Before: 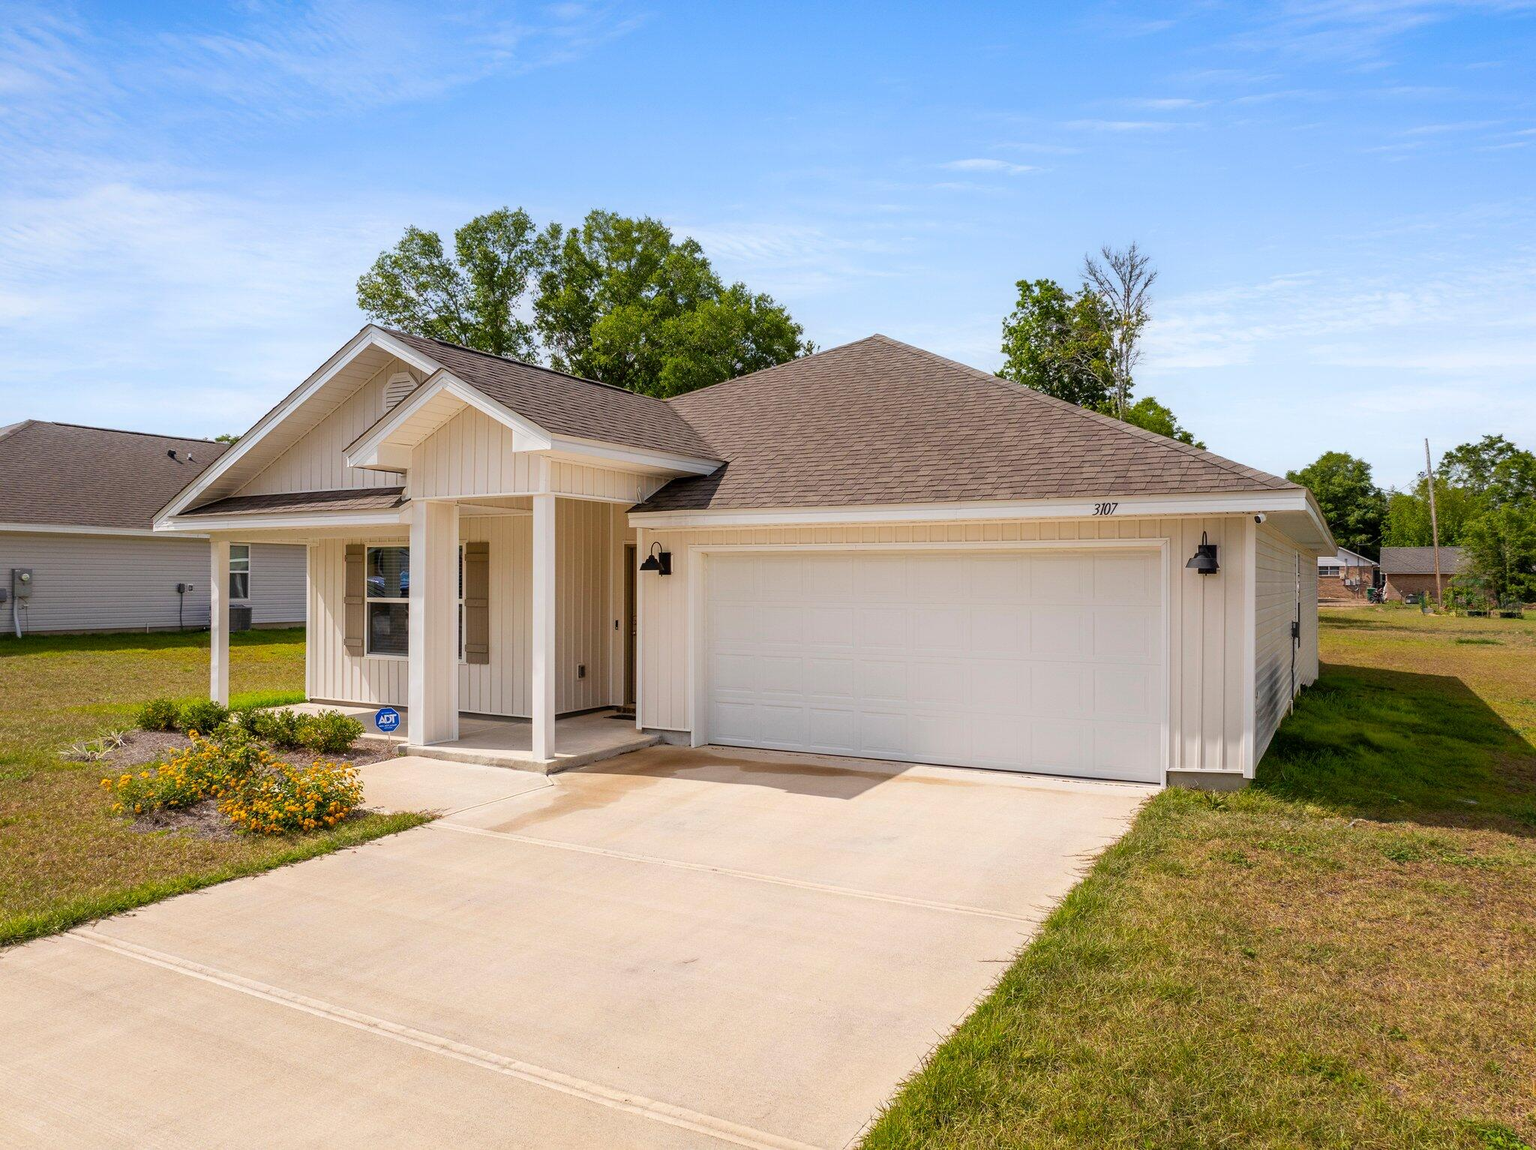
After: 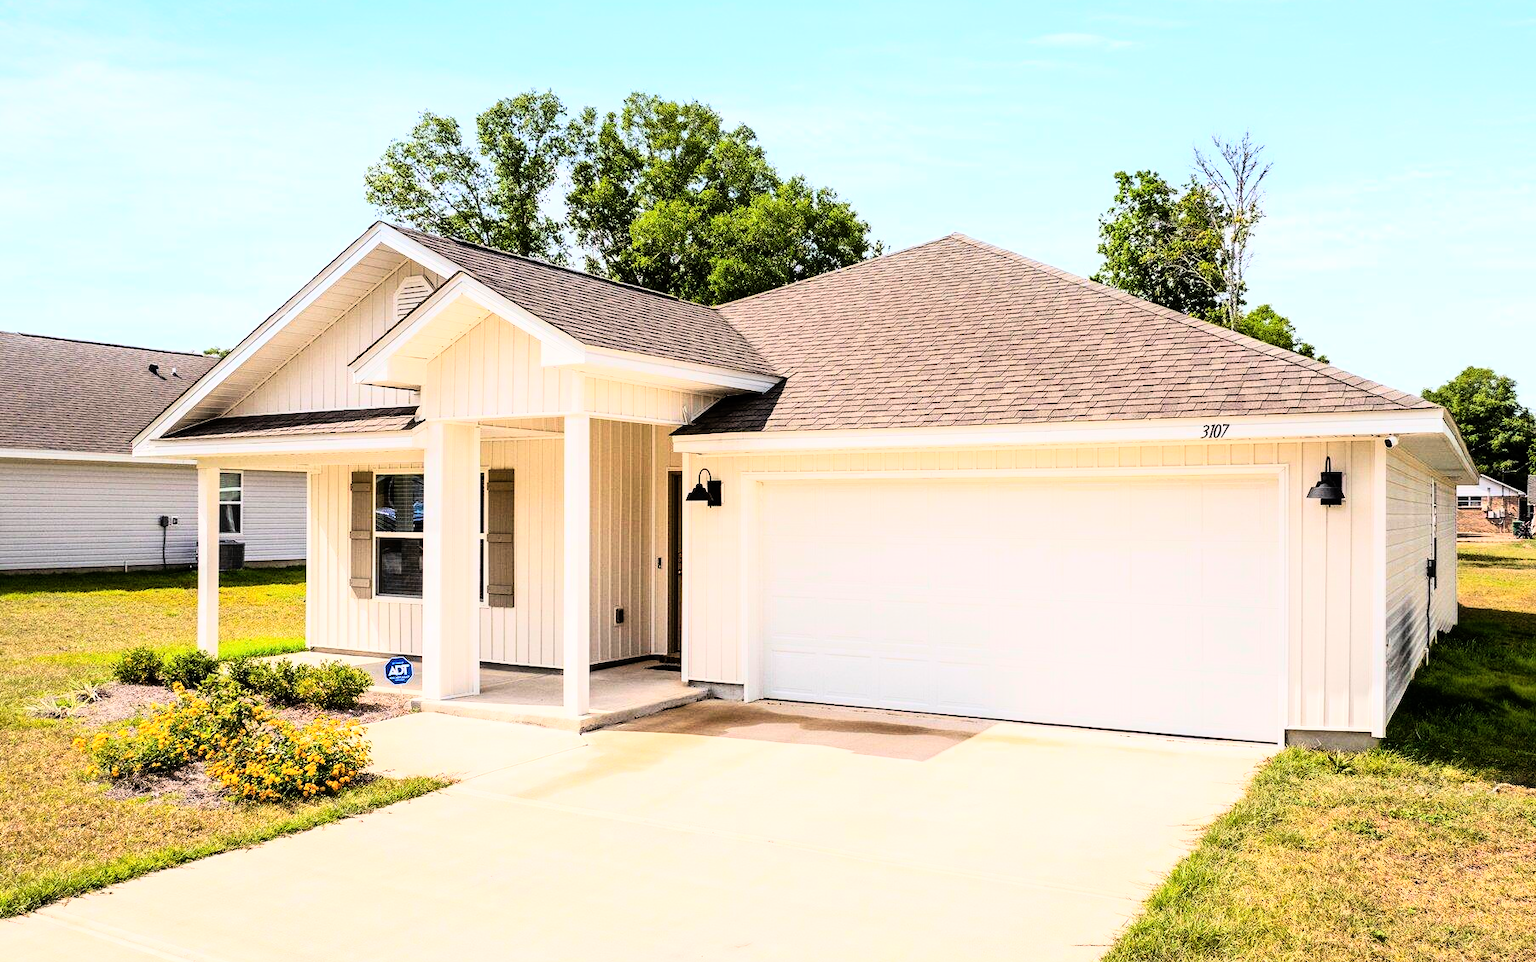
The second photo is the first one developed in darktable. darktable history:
crop and rotate: left 2.425%, top 11.305%, right 9.6%, bottom 15.08%
rgb curve: curves: ch0 [(0, 0) (0.21, 0.15) (0.24, 0.21) (0.5, 0.75) (0.75, 0.96) (0.89, 0.99) (1, 1)]; ch1 [(0, 0.02) (0.21, 0.13) (0.25, 0.2) (0.5, 0.67) (0.75, 0.9) (0.89, 0.97) (1, 1)]; ch2 [(0, 0.02) (0.21, 0.13) (0.25, 0.2) (0.5, 0.67) (0.75, 0.9) (0.89, 0.97) (1, 1)], compensate middle gray true
